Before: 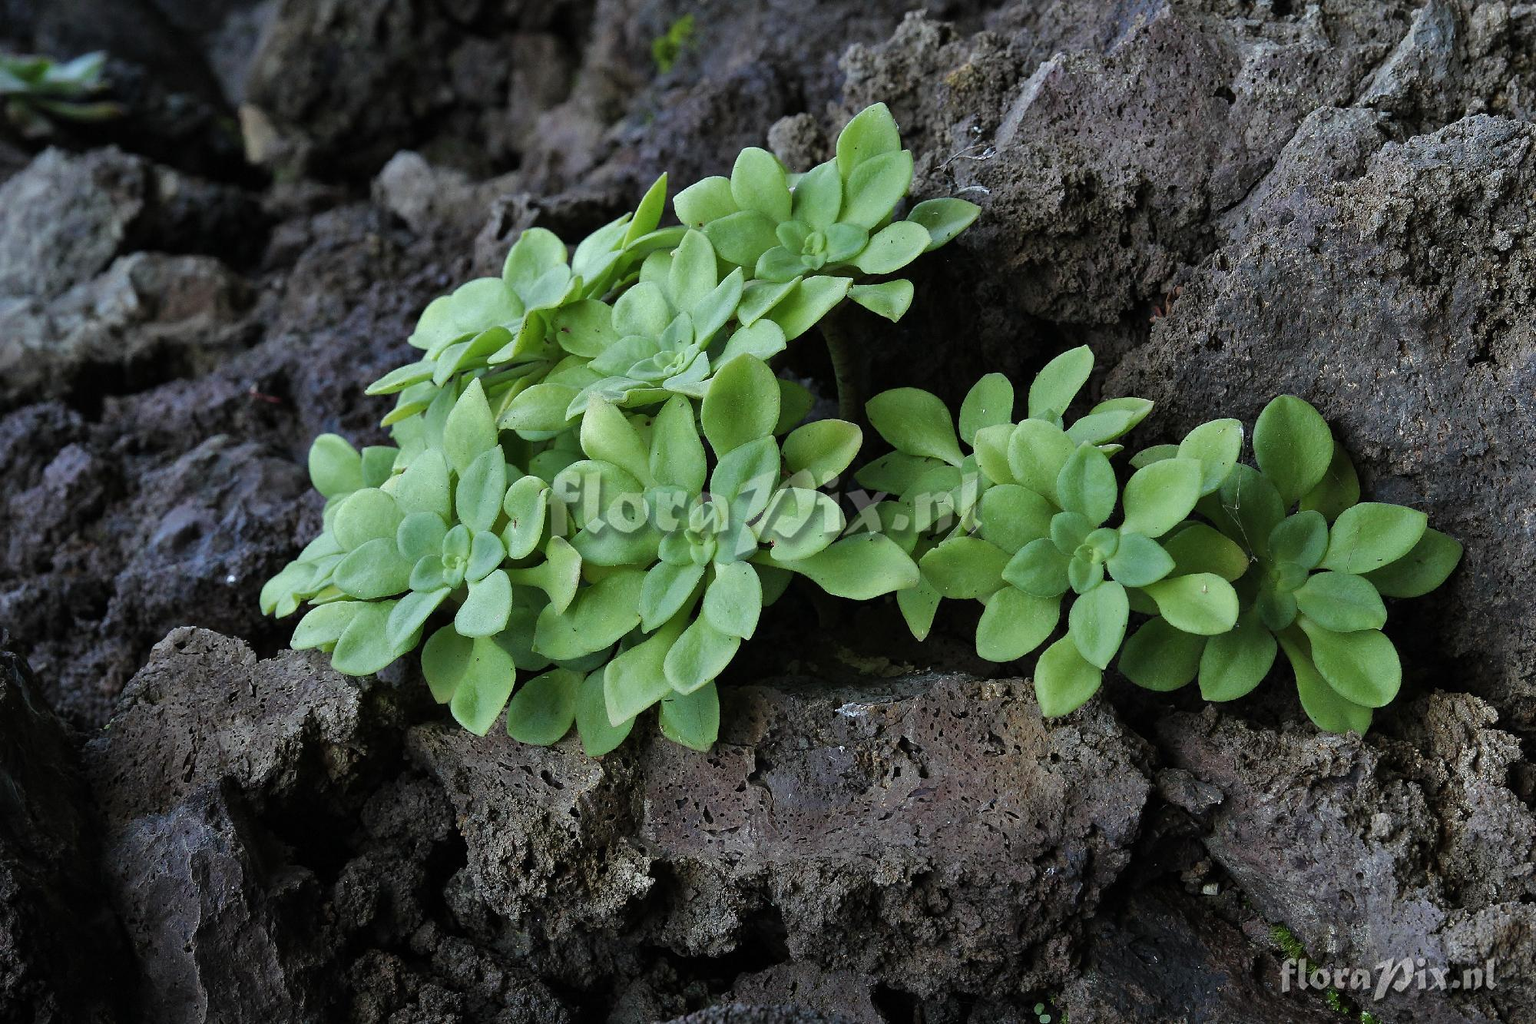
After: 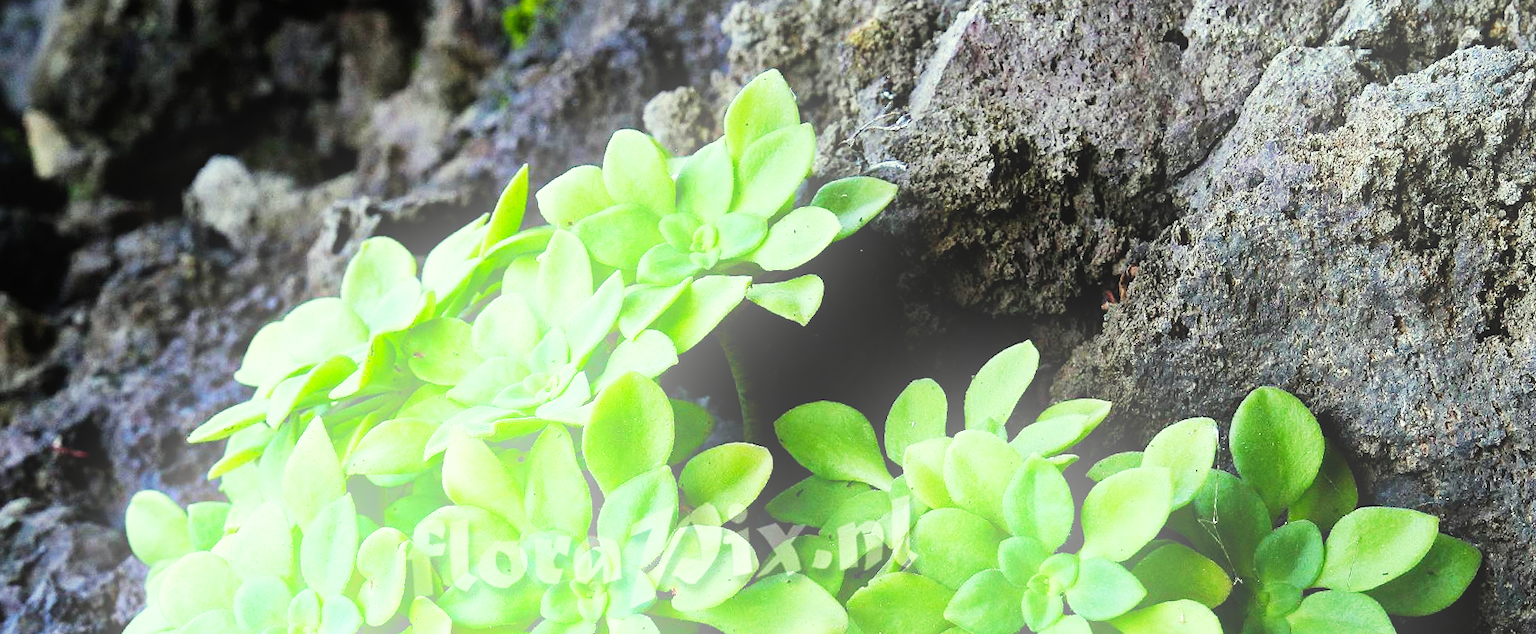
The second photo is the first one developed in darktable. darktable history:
crop and rotate: left 11.812%, bottom 42.776%
rotate and perspective: rotation -3°, crop left 0.031, crop right 0.968, crop top 0.07, crop bottom 0.93
base curve: curves: ch0 [(0, 0) (0.007, 0.004) (0.027, 0.03) (0.046, 0.07) (0.207, 0.54) (0.442, 0.872) (0.673, 0.972) (1, 1)], preserve colors none
color correction: highlights a* -4.28, highlights b* 6.53
bloom: on, module defaults
tone equalizer: on, module defaults
